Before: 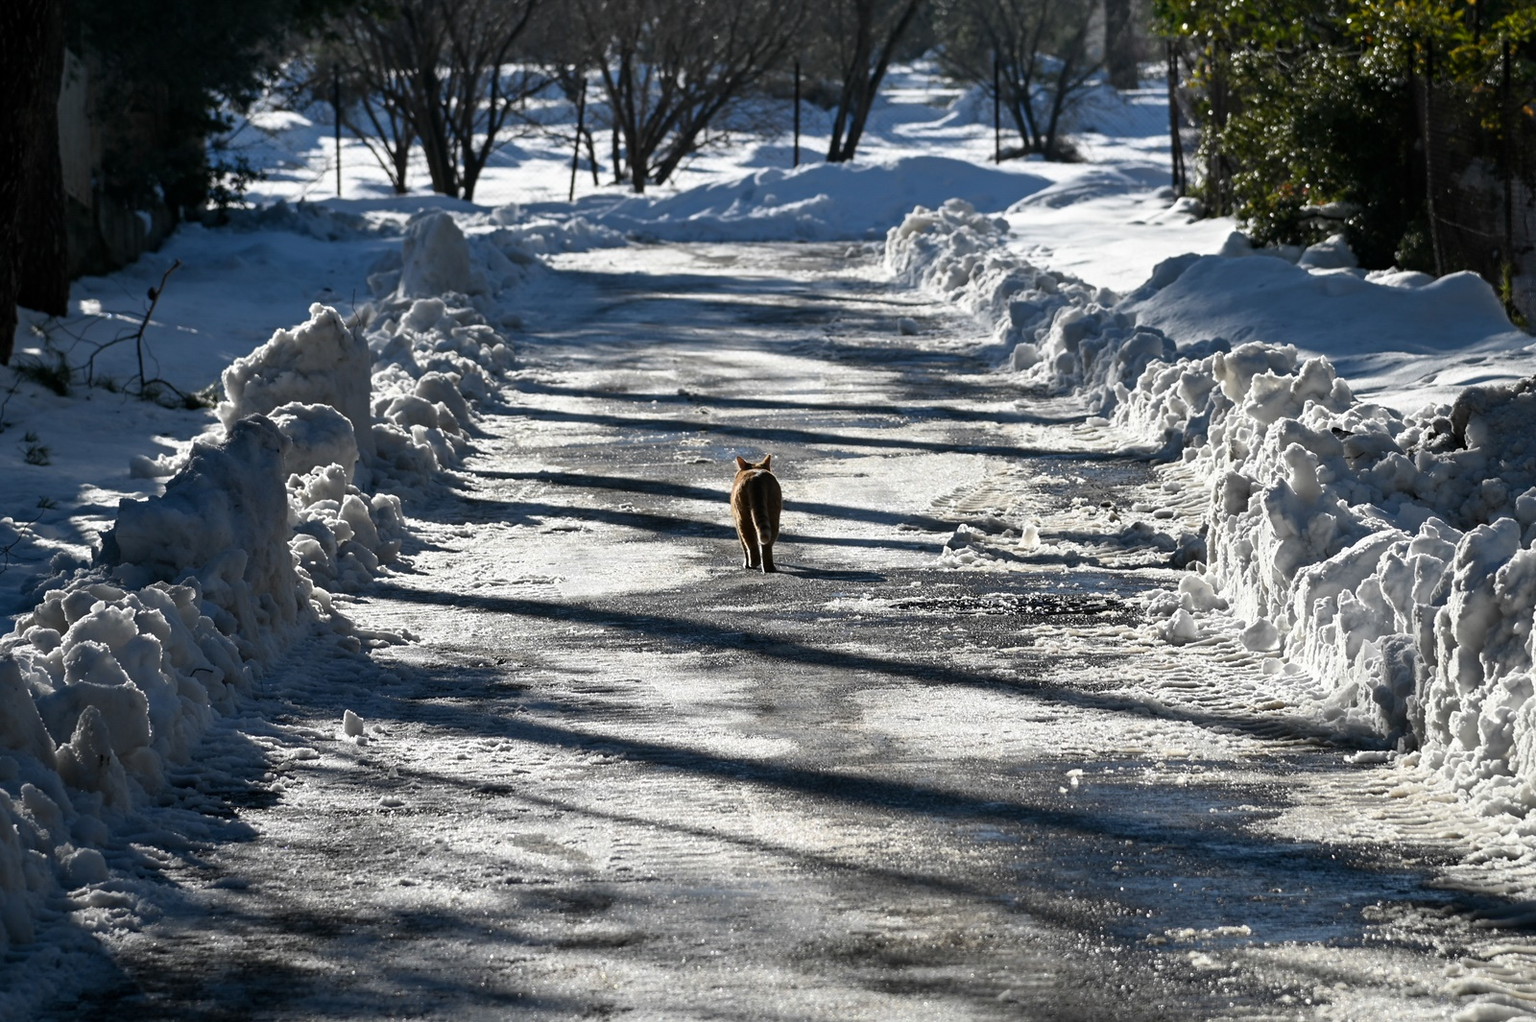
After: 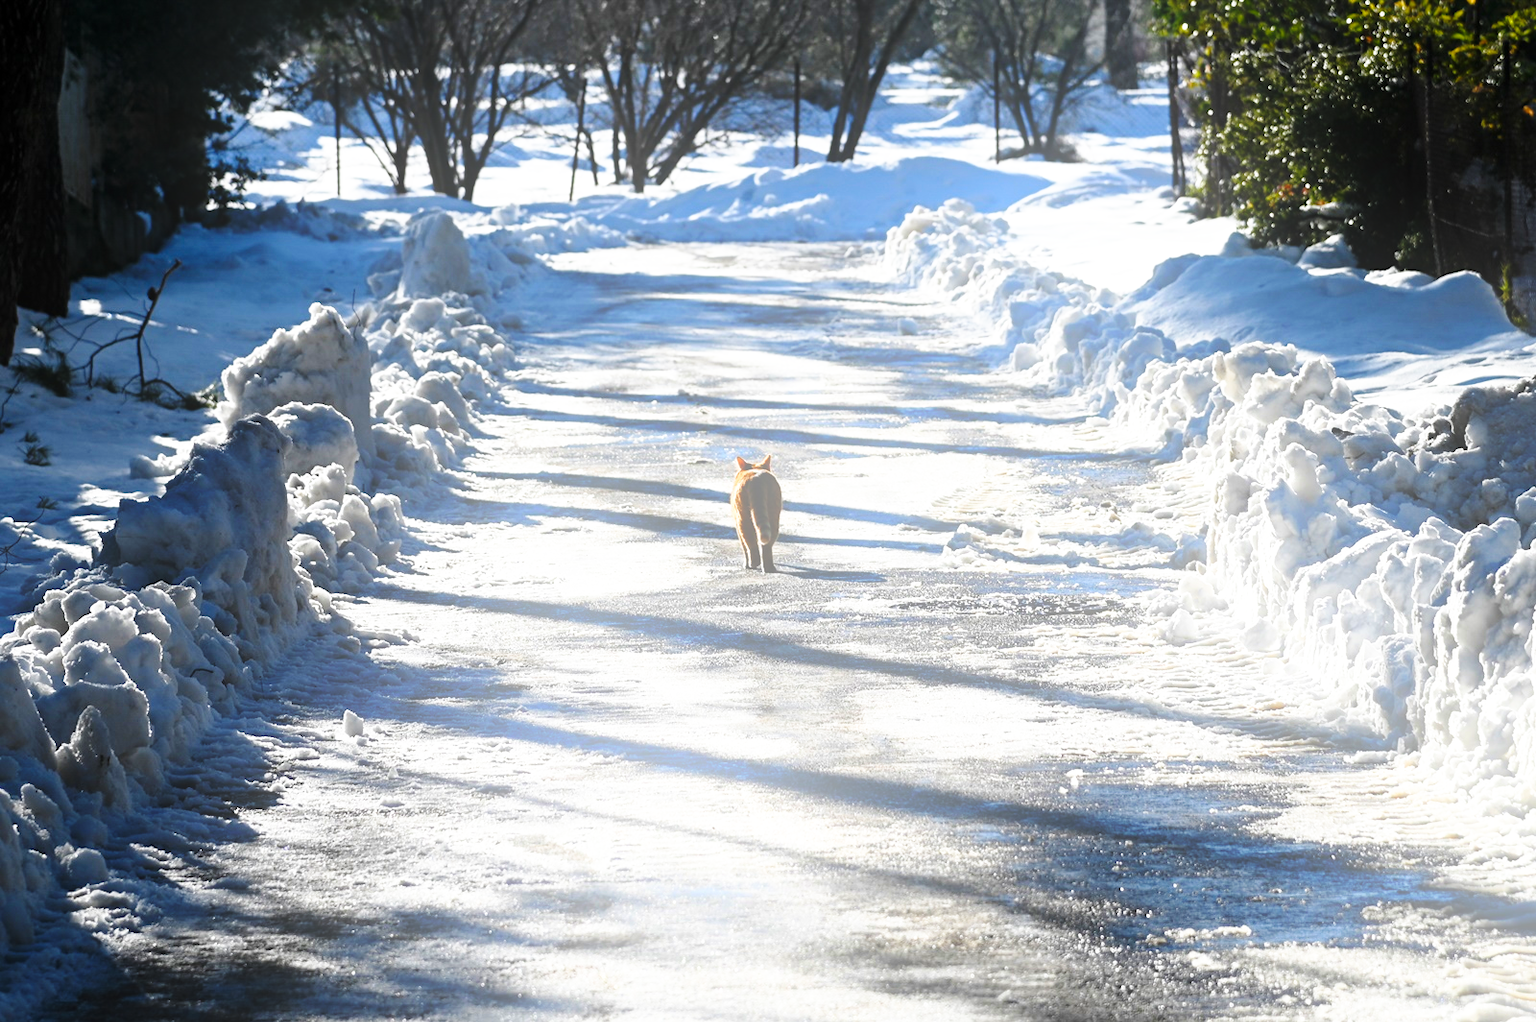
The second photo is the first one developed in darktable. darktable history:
base curve: curves: ch0 [(0, 0) (0.026, 0.03) (0.109, 0.232) (0.351, 0.748) (0.669, 0.968) (1, 1)], preserve colors none
bloom: on, module defaults
